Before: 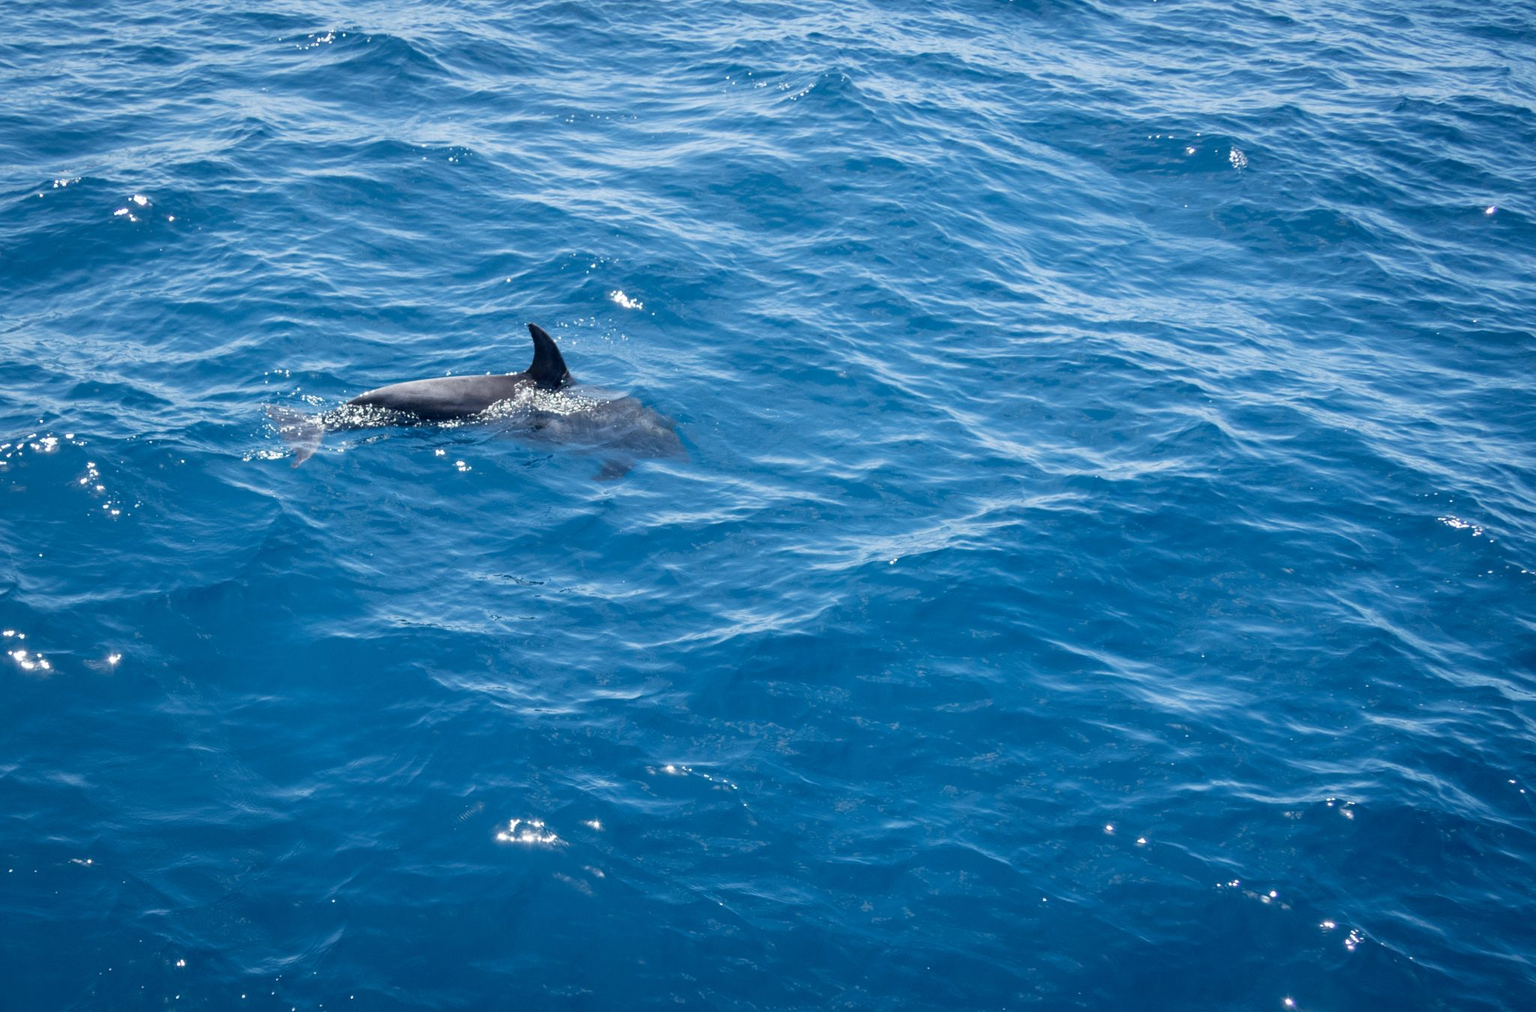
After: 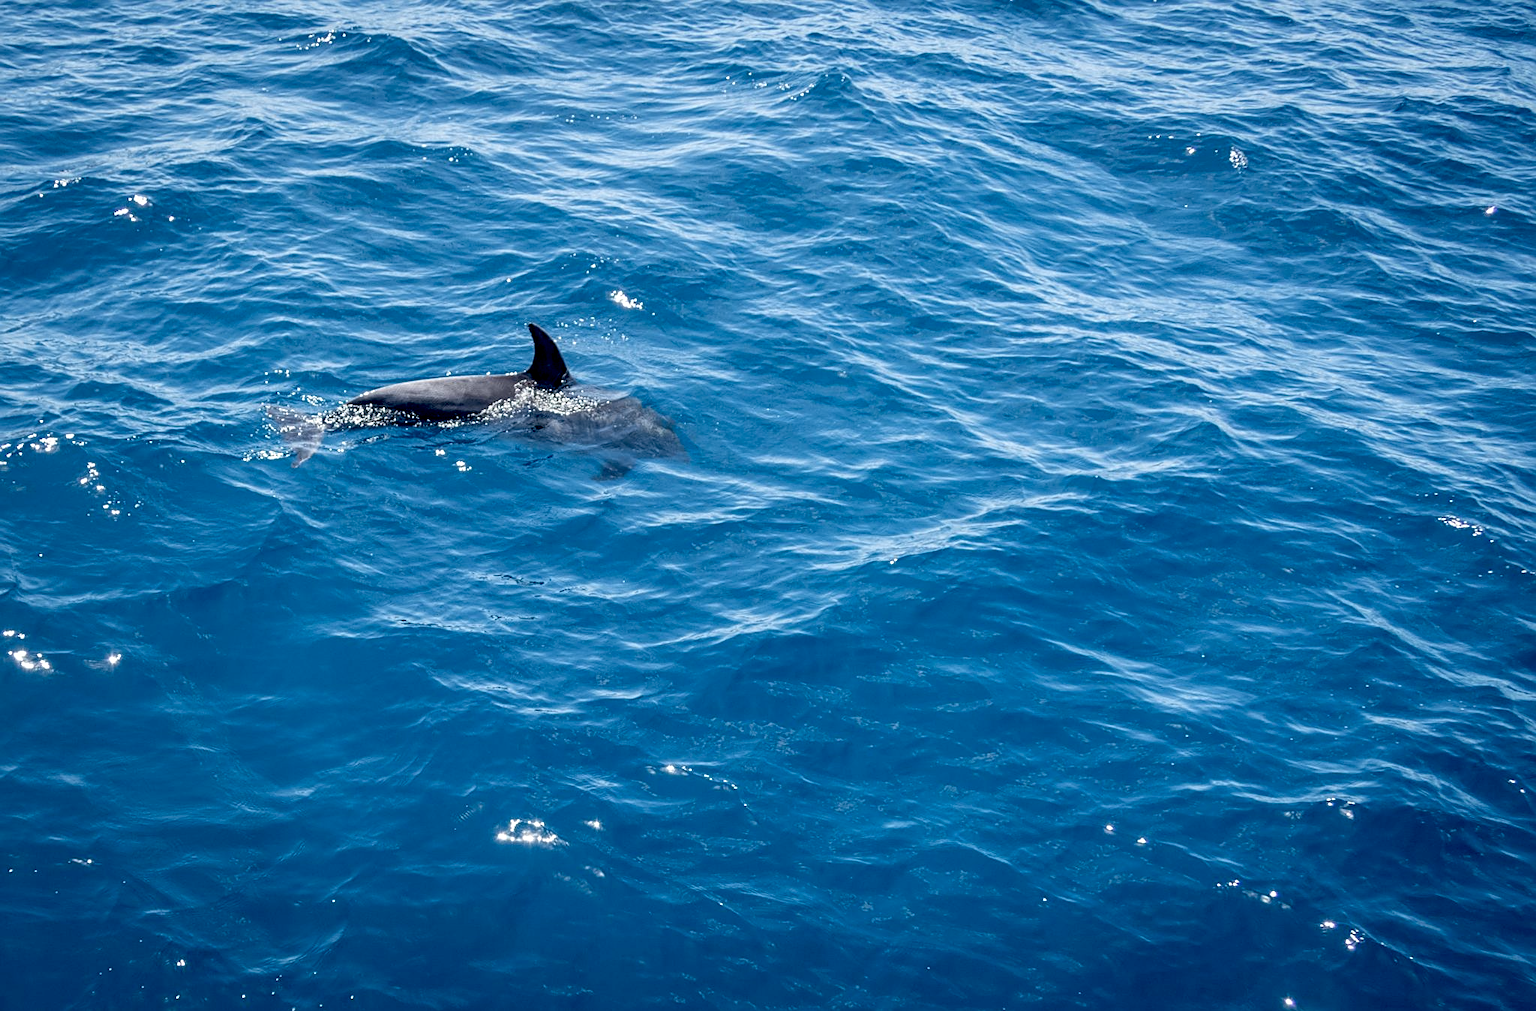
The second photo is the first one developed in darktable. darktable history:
exposure: black level correction 0.017, exposure -0.006 EV, compensate highlight preservation false
sharpen: on, module defaults
local contrast: on, module defaults
